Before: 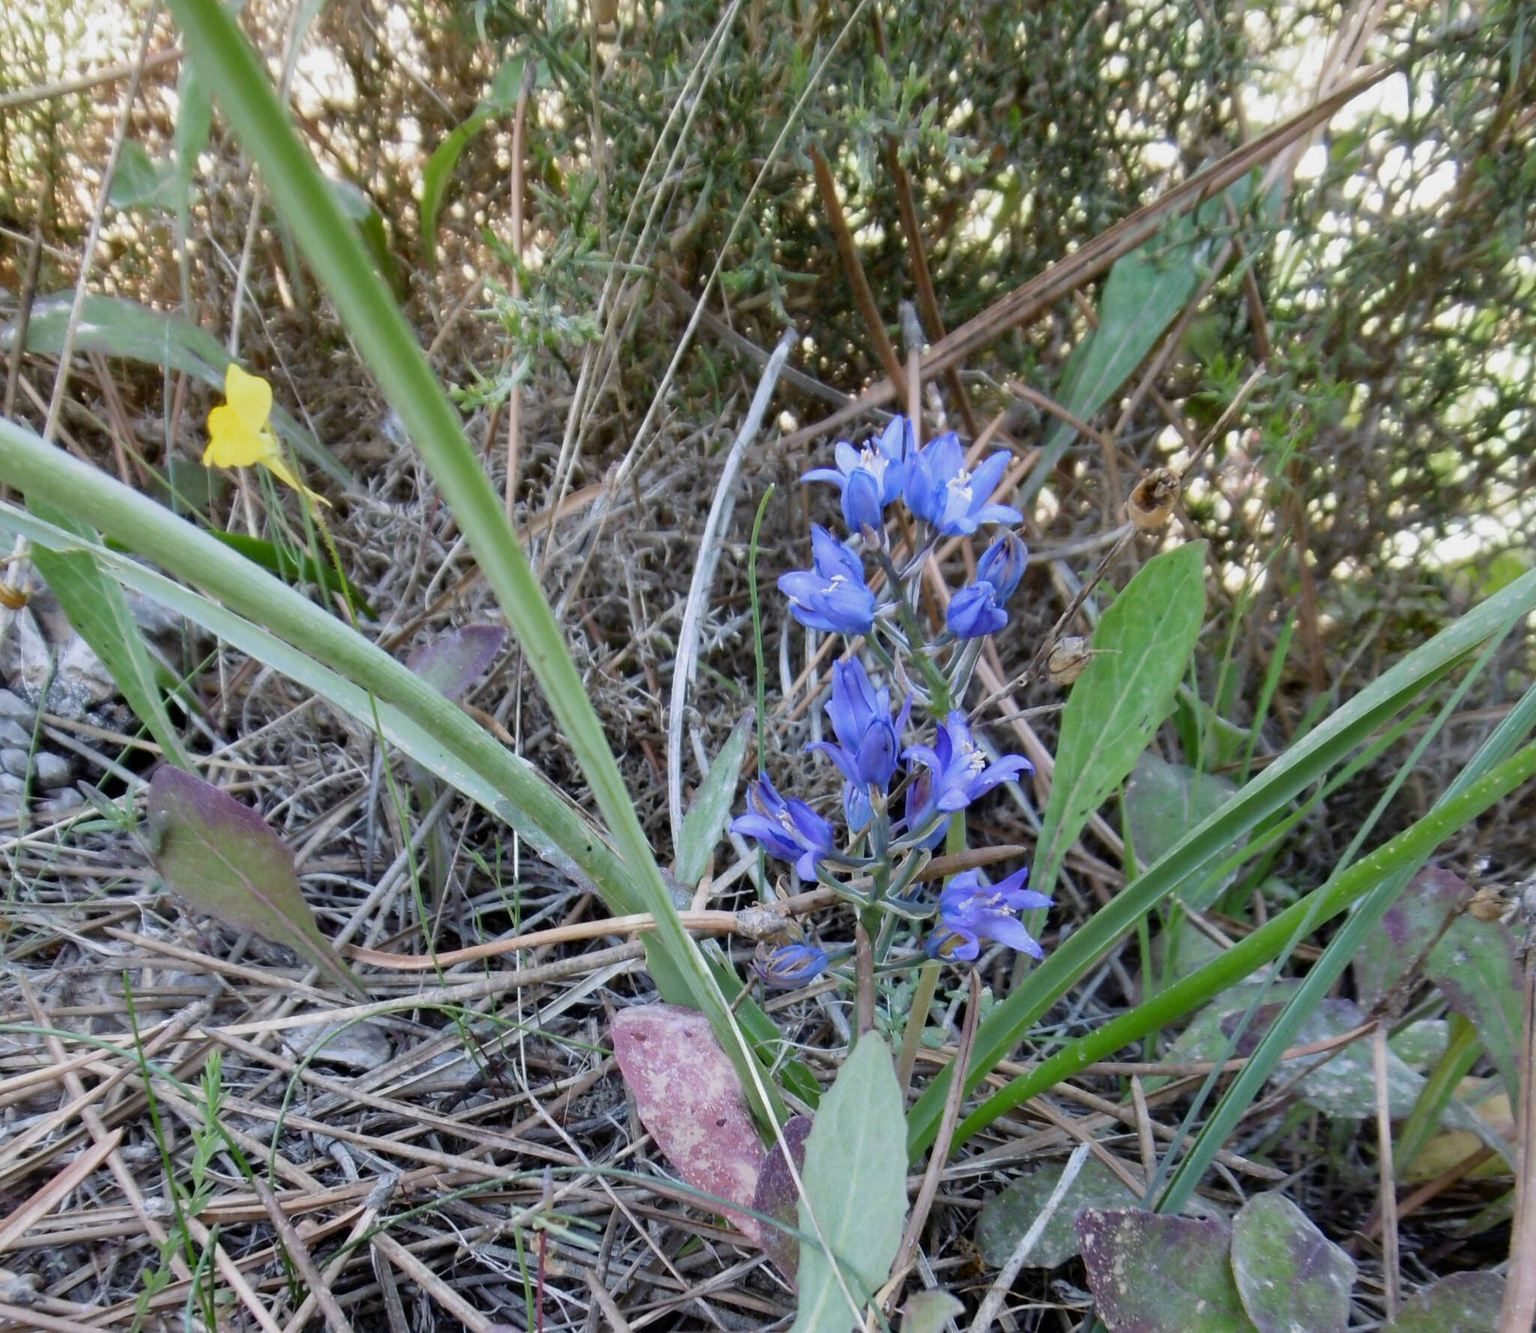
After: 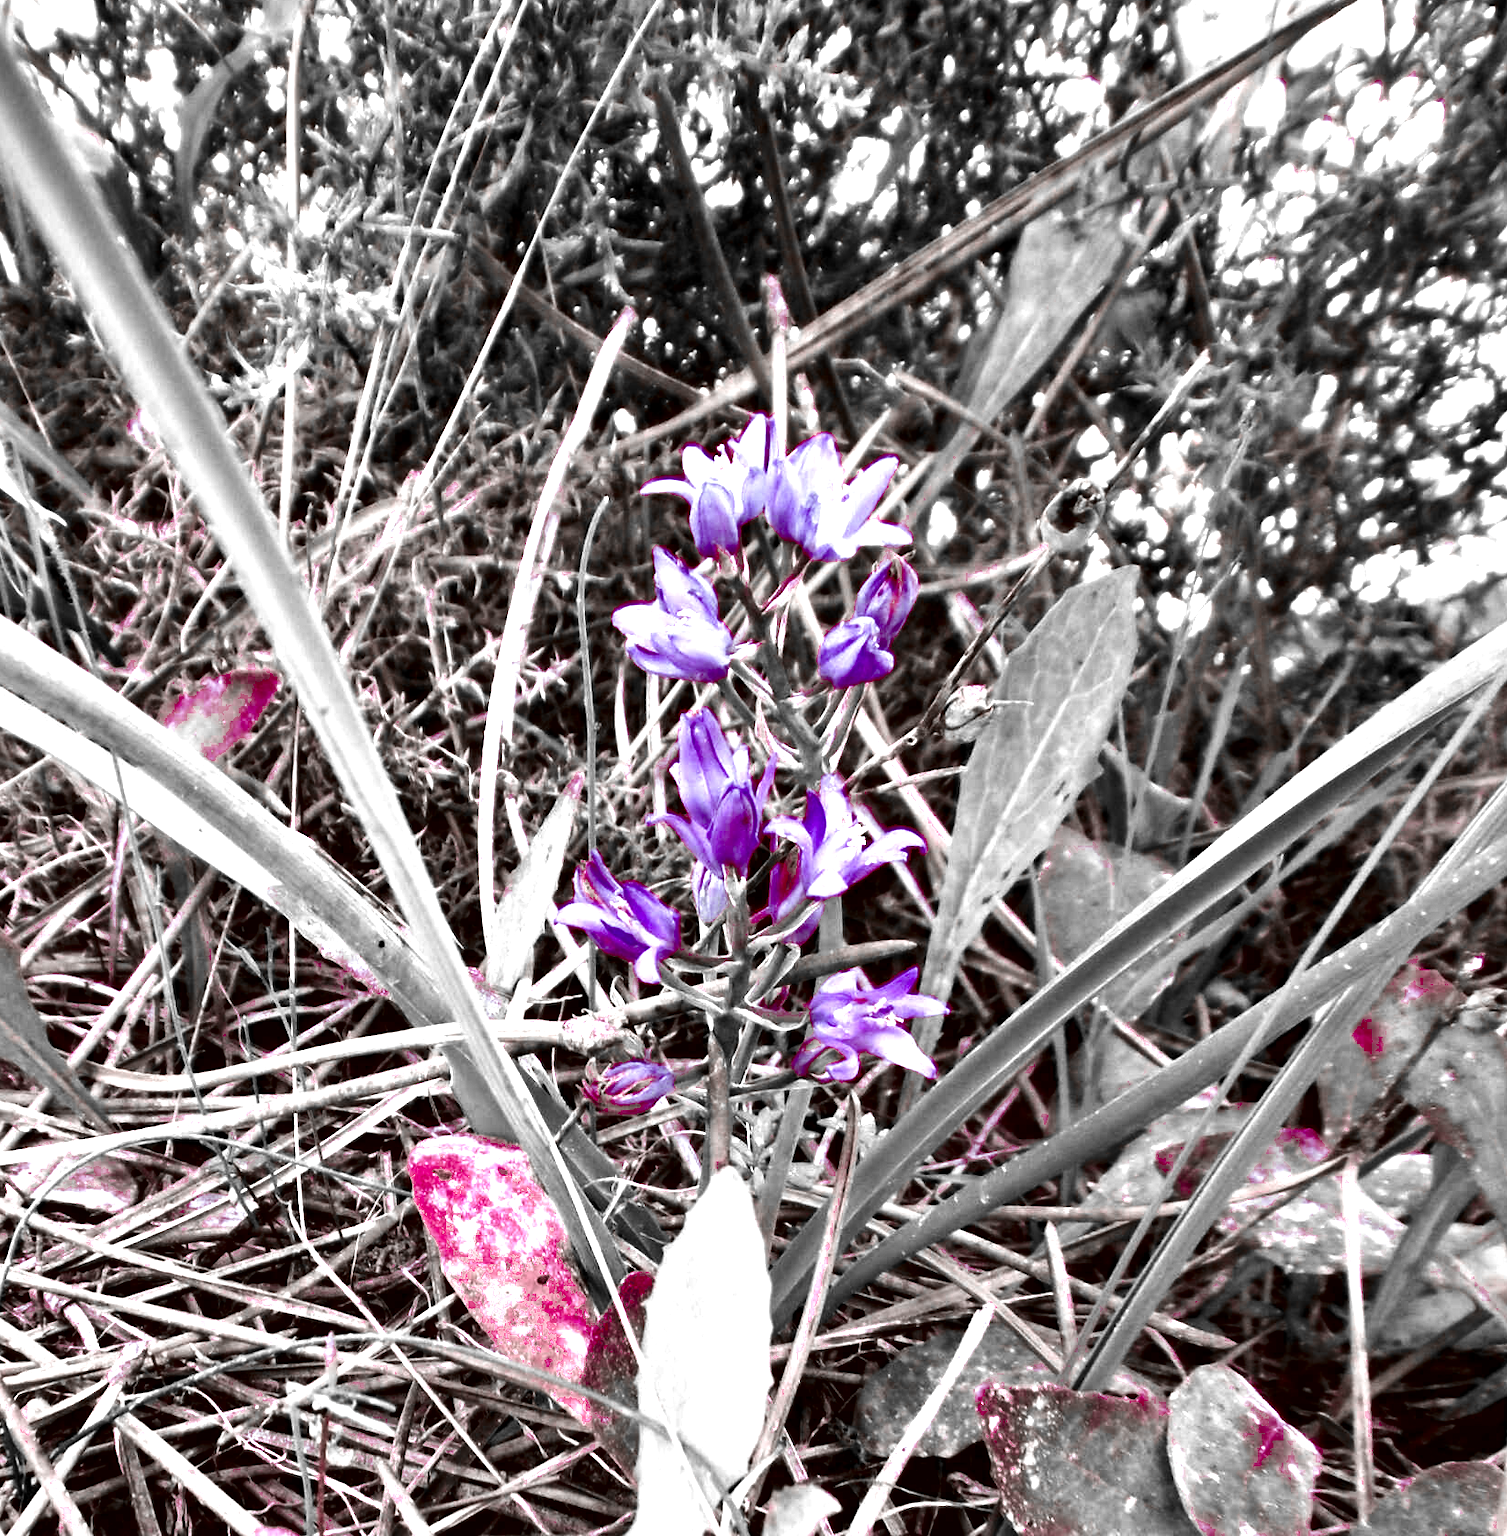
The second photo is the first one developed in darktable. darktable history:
color zones: curves: ch0 [(0, 0.278) (0.143, 0.5) (0.286, 0.5) (0.429, 0.5) (0.571, 0.5) (0.714, 0.5) (0.857, 0.5) (1, 0.5)]; ch1 [(0, 1) (0.143, 0.165) (0.286, 0) (0.429, 0) (0.571, 0) (0.714, 0) (0.857, 0.5) (1, 0.5)]; ch2 [(0, 0.508) (0.143, 0.5) (0.286, 0.5) (0.429, 0.5) (0.571, 0.5) (0.714, 0.5) (0.857, 0.5) (1, 0.5)], mix 39.6%
exposure: black level correction 0, exposure 1.107 EV, compensate highlight preservation false
crop and rotate: left 18.097%, top 5.838%, right 1.728%
color correction: highlights a* 9.07, highlights b* 9.05, shadows a* 39.32, shadows b* 39.64, saturation 0.772
contrast brightness saturation: contrast 0.1, brightness -0.271, saturation 0.137
contrast equalizer: y [[0.6 ×6], [0.55 ×6], [0 ×6], [0 ×6], [0 ×6]]
